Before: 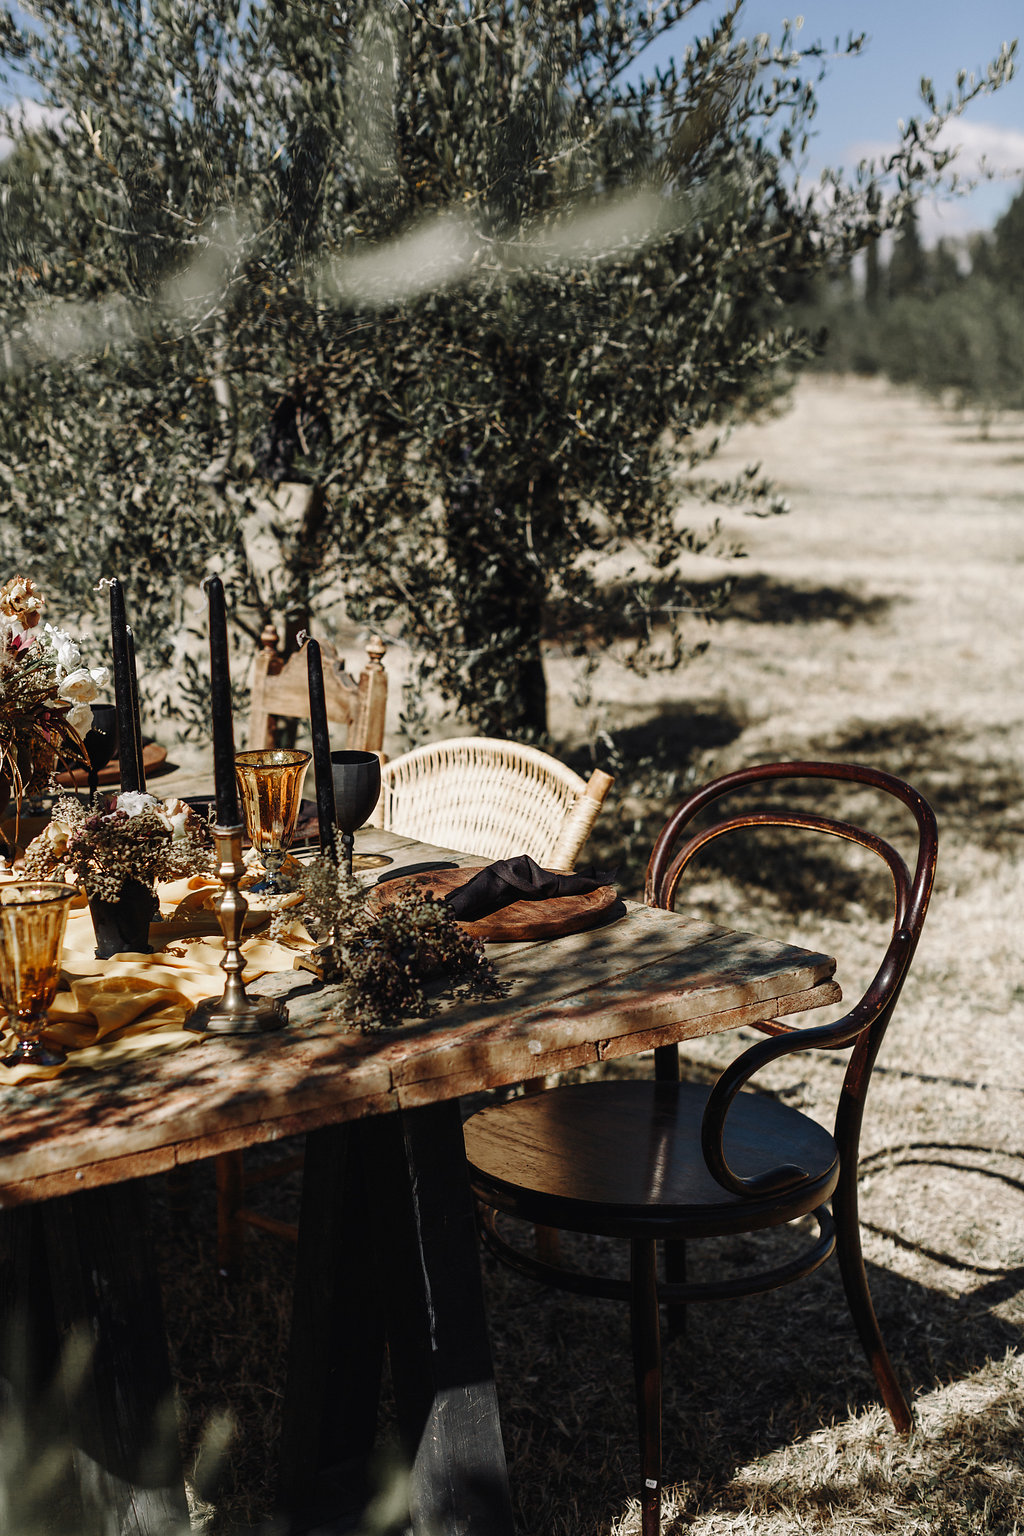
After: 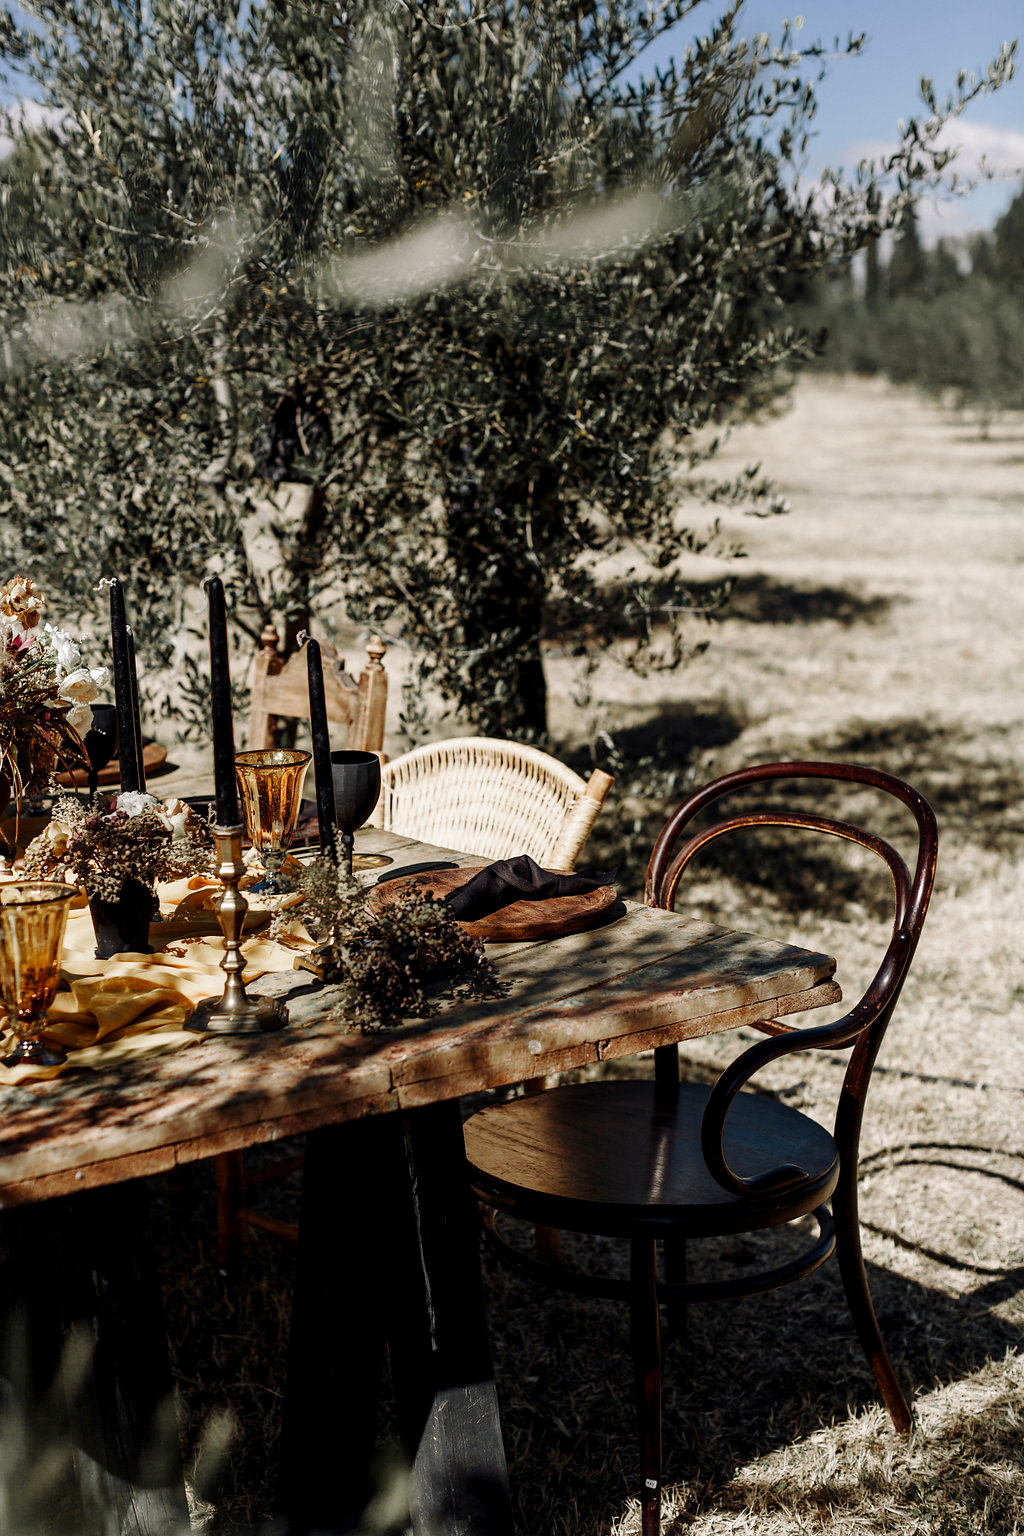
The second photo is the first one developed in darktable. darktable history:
exposure: black level correction 0.004, exposure 0.016 EV, compensate exposure bias true, compensate highlight preservation false
